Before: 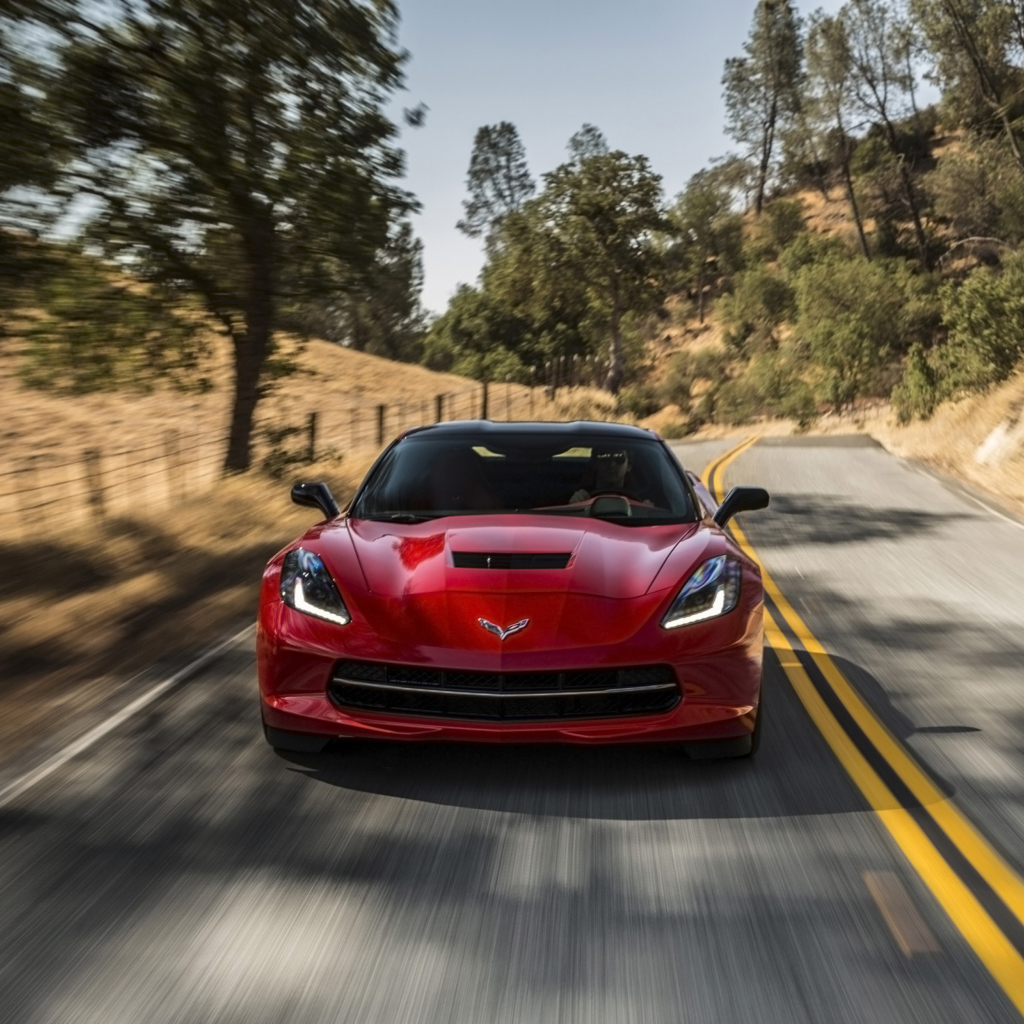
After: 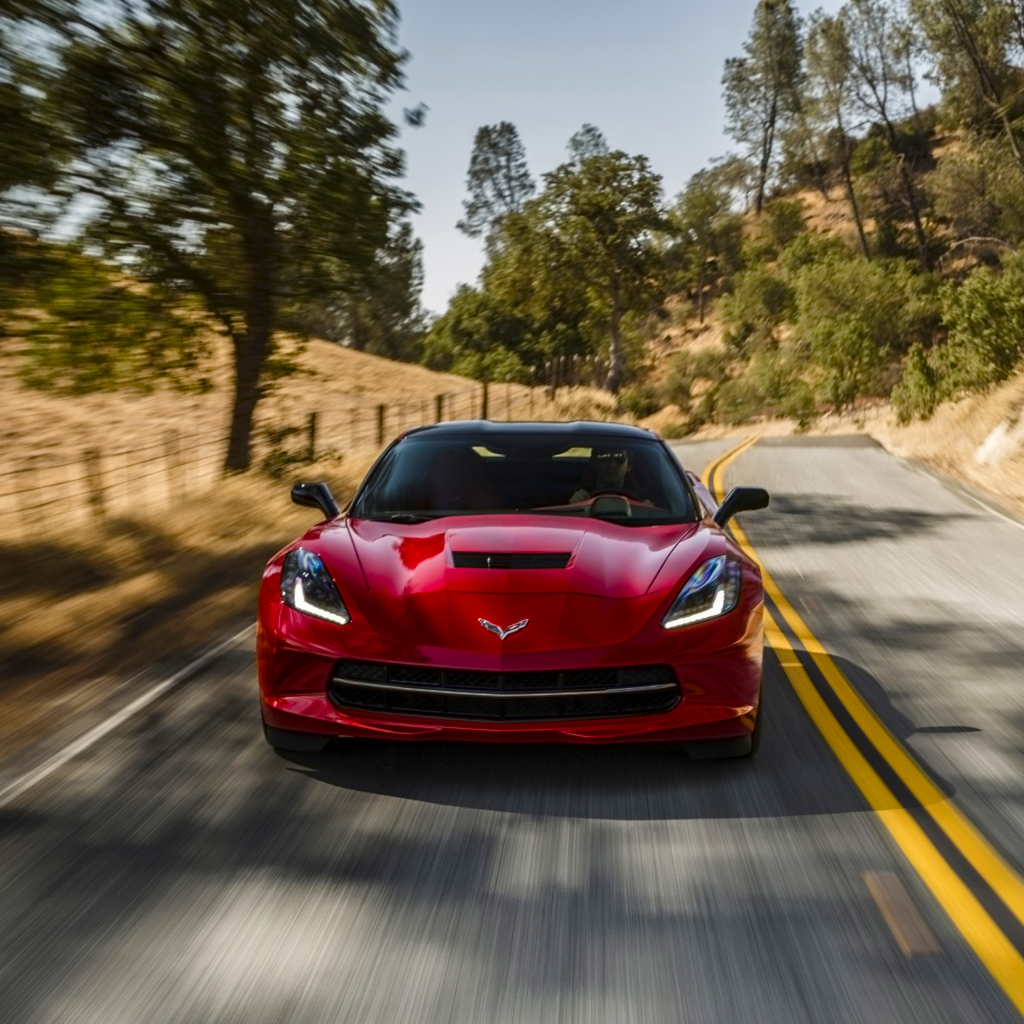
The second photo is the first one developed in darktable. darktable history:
color balance rgb: perceptual saturation grading › global saturation 20%, perceptual saturation grading › highlights -24.84%, perceptual saturation grading › shadows 49.685%
